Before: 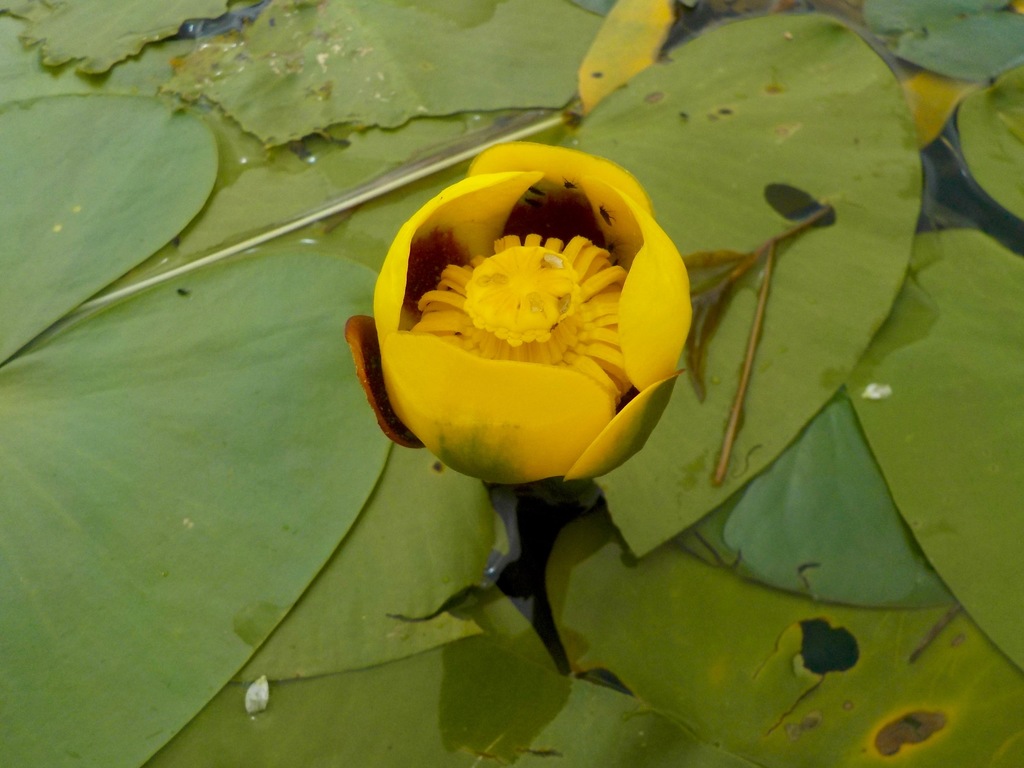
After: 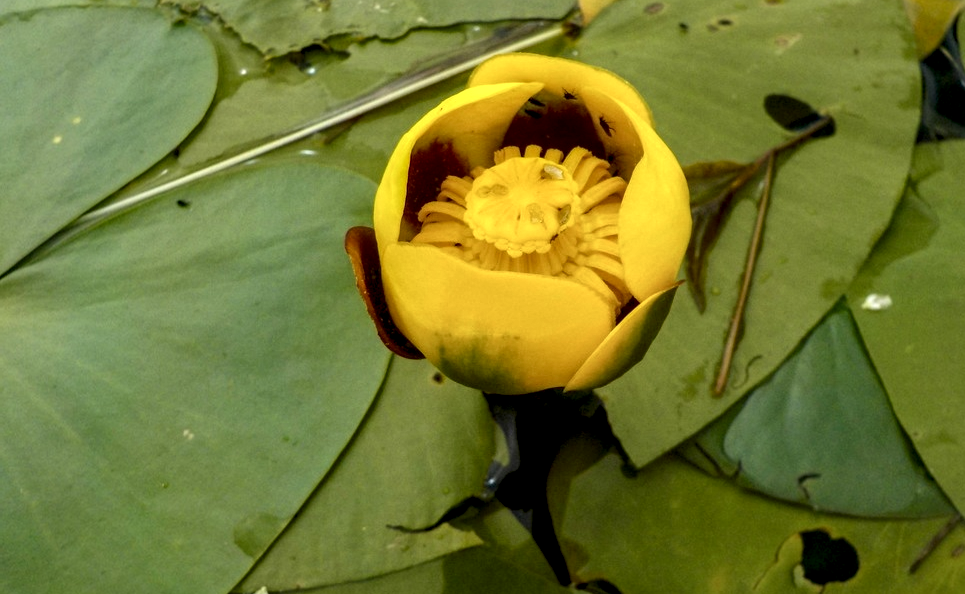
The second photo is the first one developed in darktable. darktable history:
local contrast: highlights 16%, detail 186%
crop and rotate: angle 0.059°, top 11.6%, right 5.592%, bottom 10.9%
